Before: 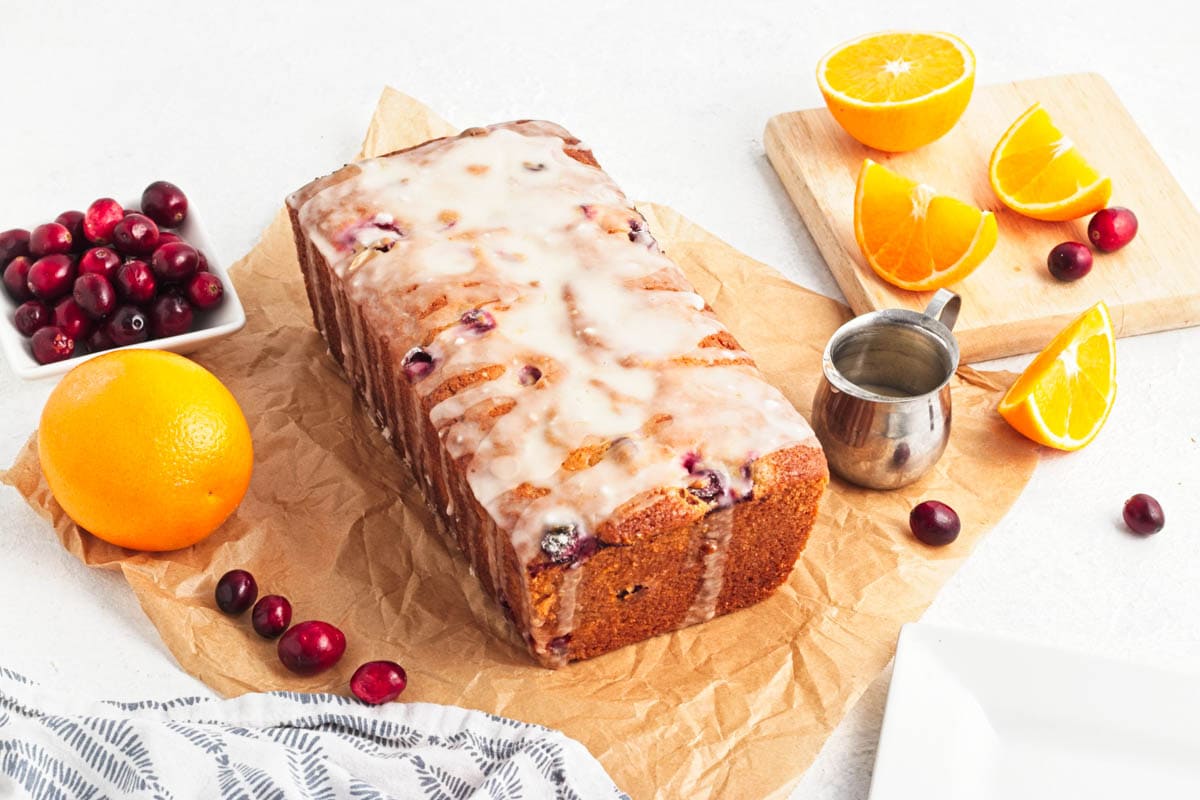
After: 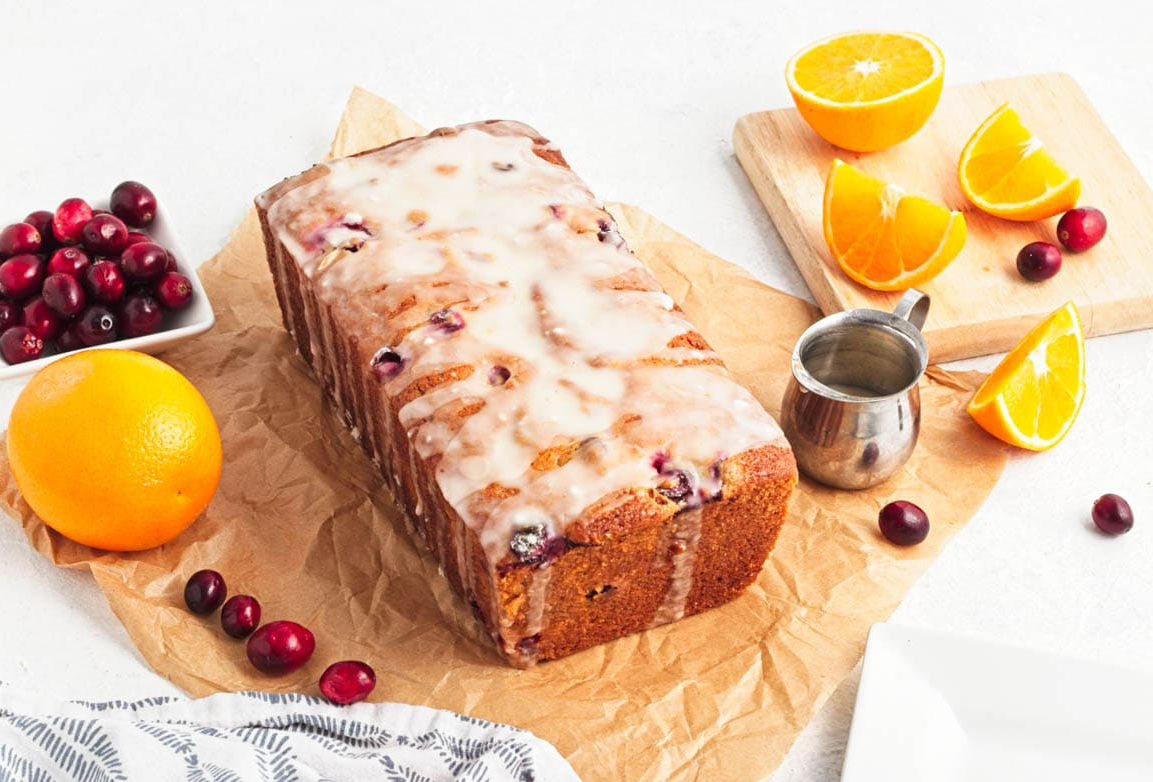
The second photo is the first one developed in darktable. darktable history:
crop and rotate: left 2.607%, right 1.309%, bottom 2.17%
